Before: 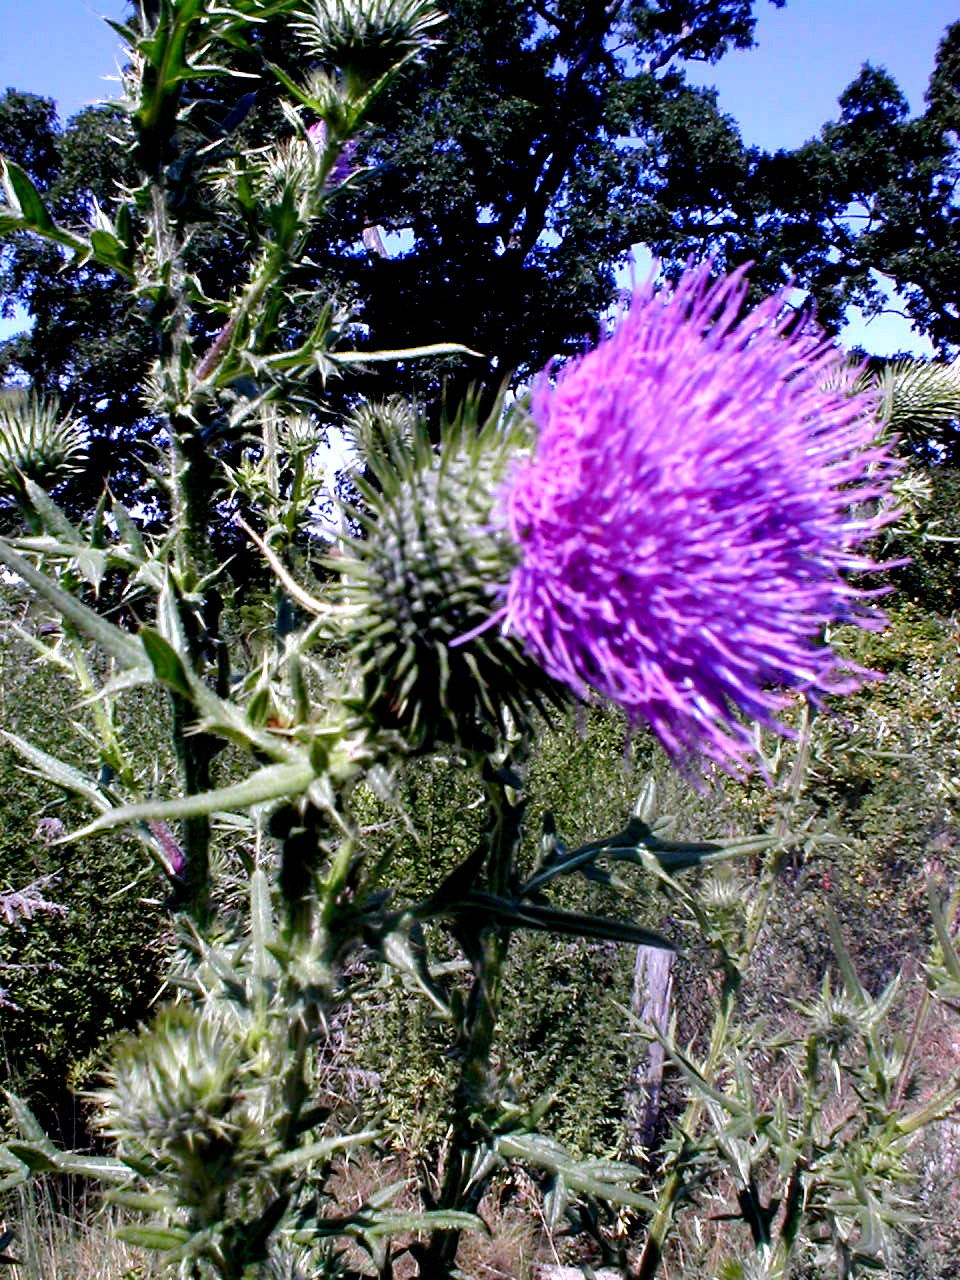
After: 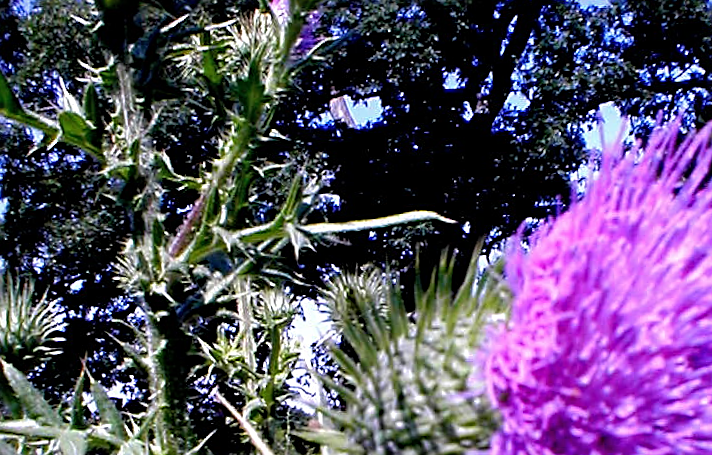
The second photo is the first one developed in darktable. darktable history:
sharpen: on, module defaults
crop: left 0.579%, top 7.627%, right 23.167%, bottom 54.275%
shadows and highlights: shadows 25, highlights -25
white balance: emerald 1
rotate and perspective: rotation -2.12°, lens shift (vertical) 0.009, lens shift (horizontal) -0.008, automatic cropping original format, crop left 0.036, crop right 0.964, crop top 0.05, crop bottom 0.959
